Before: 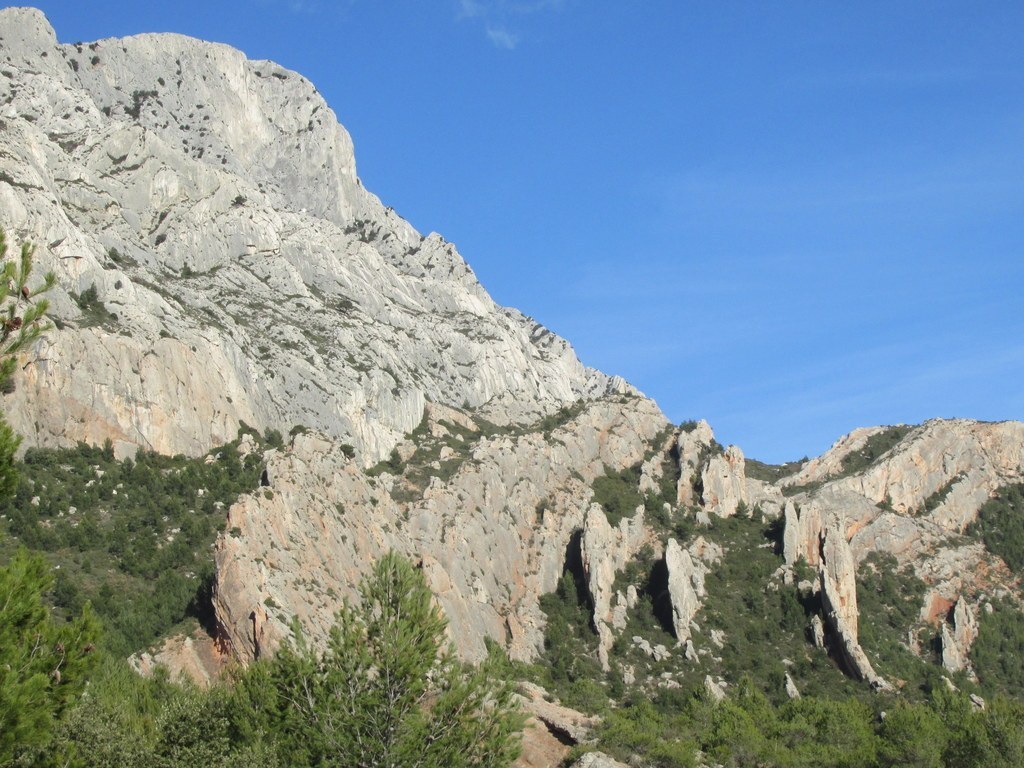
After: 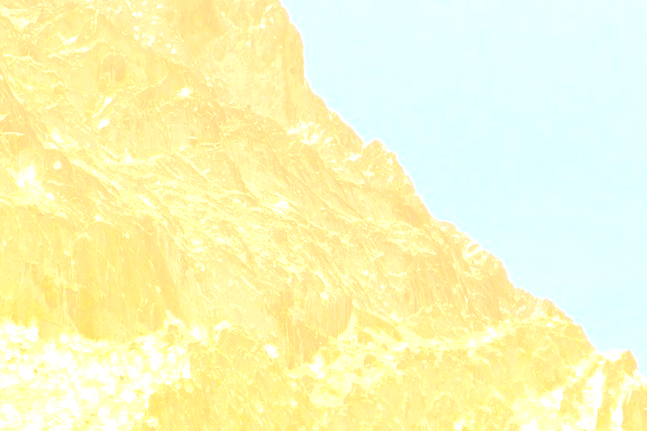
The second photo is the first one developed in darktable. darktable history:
color correction: highlights a* 5.62, highlights b* 33.57, shadows a* -25.86, shadows b* 4.02
exposure: black level correction 0, exposure 1.2 EV, compensate exposure bias true, compensate highlight preservation false
rgb levels: levels [[0.027, 0.429, 0.996], [0, 0.5, 1], [0, 0.5, 1]]
contrast brightness saturation: contrast 0.32, brightness -0.08, saturation 0.17
white balance: emerald 1
crop and rotate: angle -4.99°, left 2.122%, top 6.945%, right 27.566%, bottom 30.519%
bloom: size 85%, threshold 5%, strength 85%
